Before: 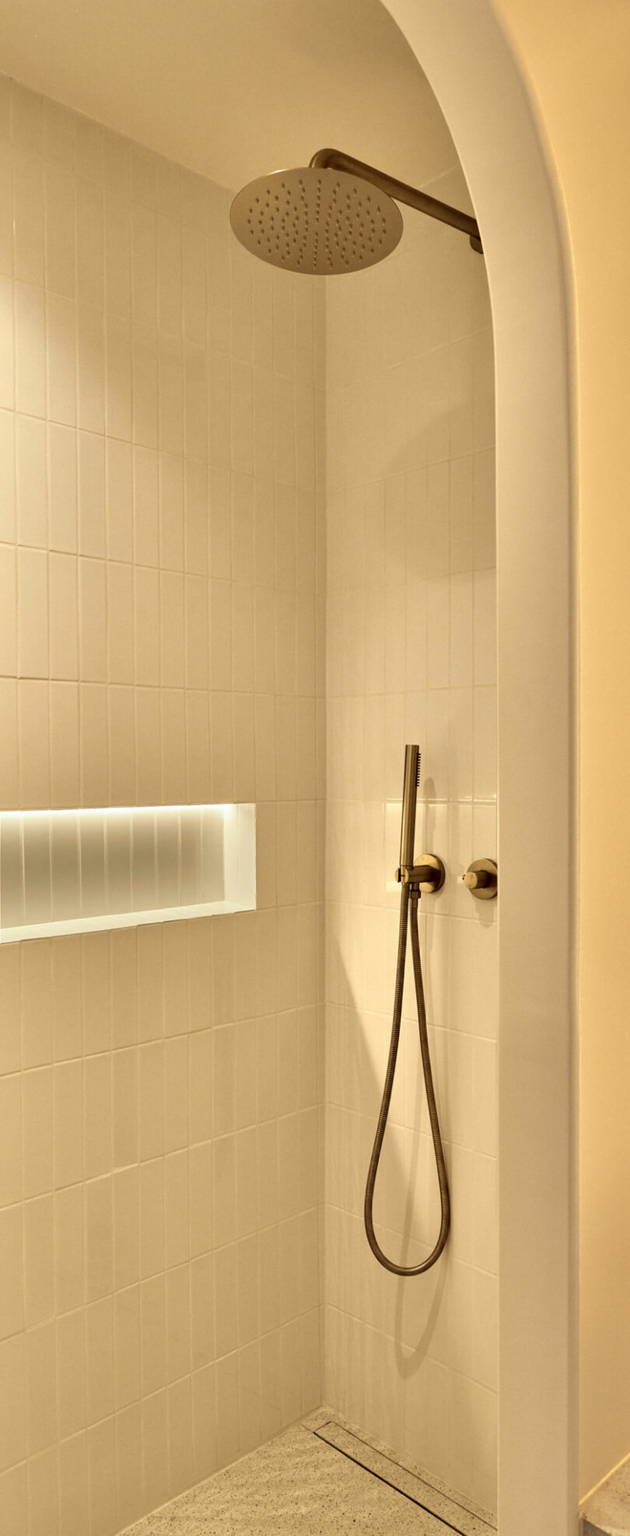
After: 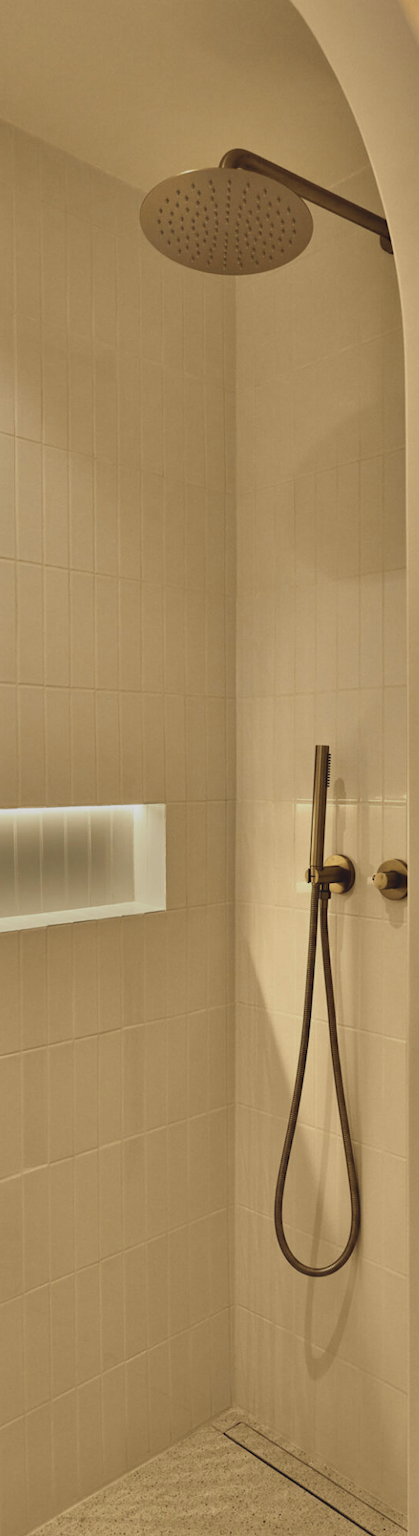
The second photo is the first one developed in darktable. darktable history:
shadows and highlights: soften with gaussian
crop and rotate: left 14.386%, right 18.994%
tone equalizer: on, module defaults
exposure: black level correction -0.015, exposure -0.506 EV, compensate highlight preservation false
